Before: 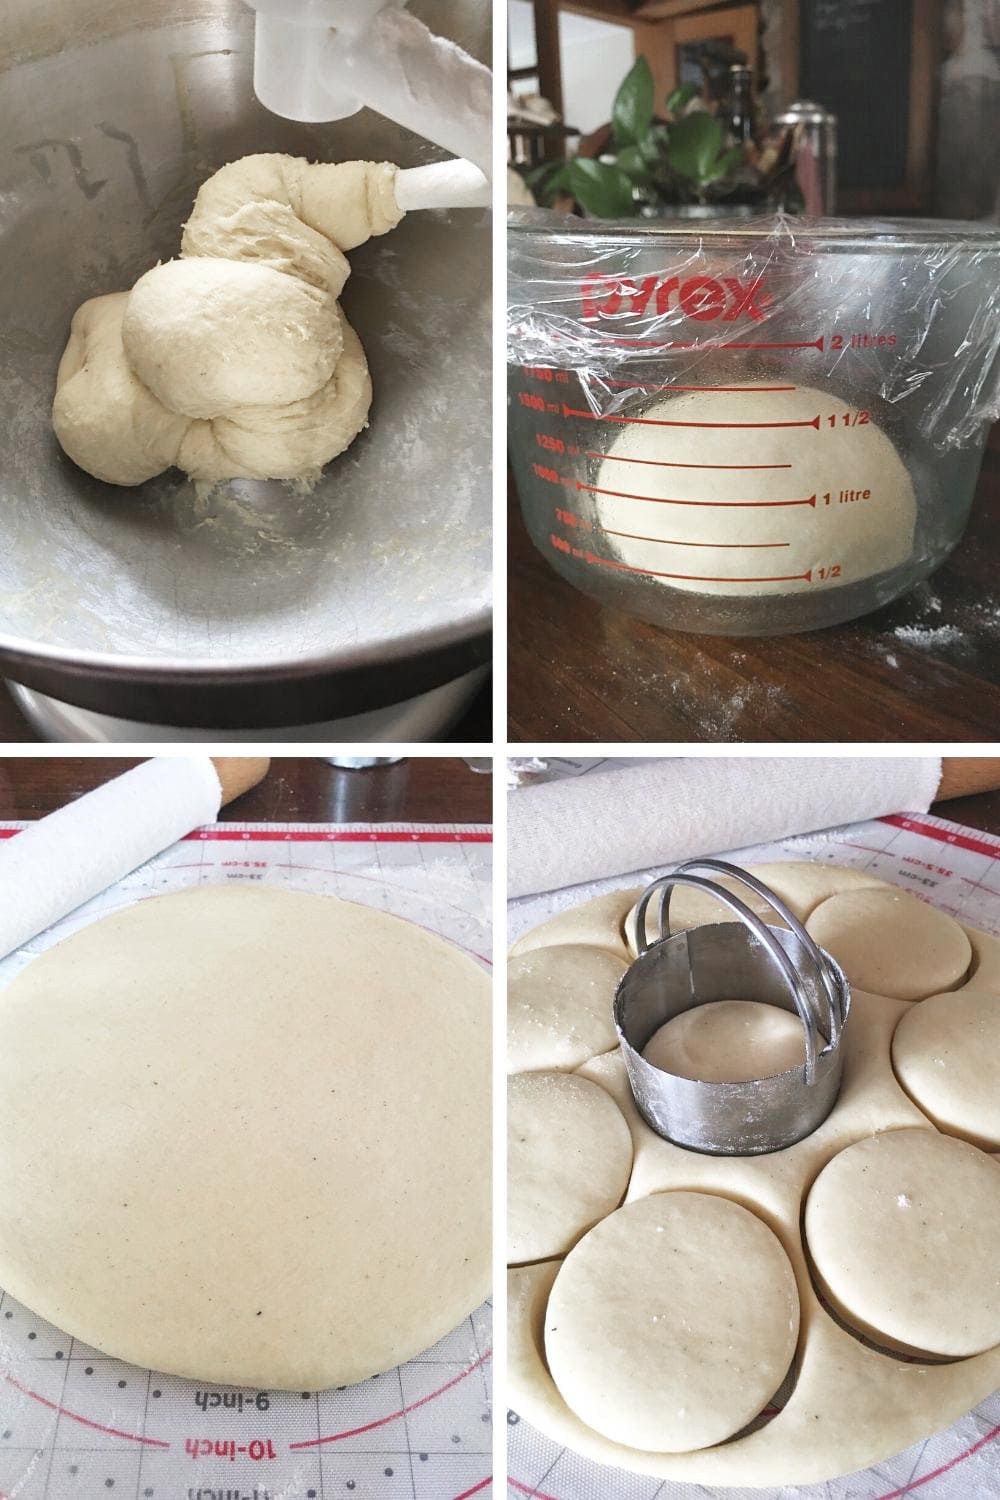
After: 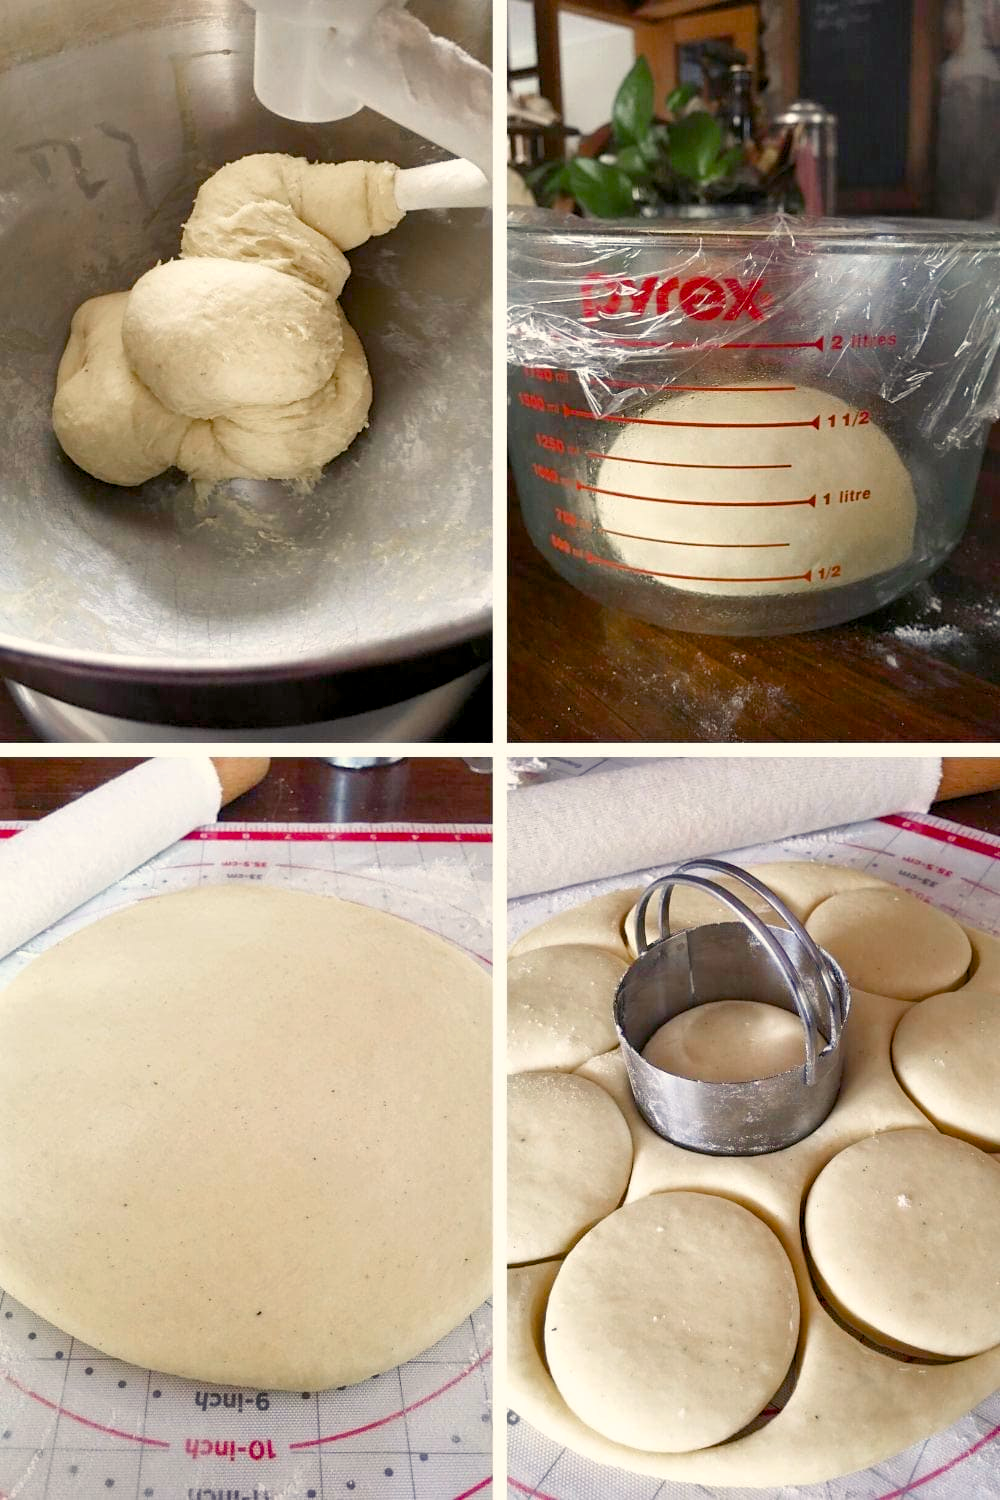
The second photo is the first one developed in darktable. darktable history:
color balance rgb: shadows lift › chroma 3%, shadows lift › hue 280.8°, power › hue 330°, highlights gain › chroma 3%, highlights gain › hue 75.6°, global offset › luminance -1%, perceptual saturation grading › global saturation 20%, perceptual saturation grading › highlights -25%, perceptual saturation grading › shadows 50%, global vibrance 20%
base curve: curves: ch0 [(0, 0) (0.472, 0.455) (1, 1)], preserve colors none
